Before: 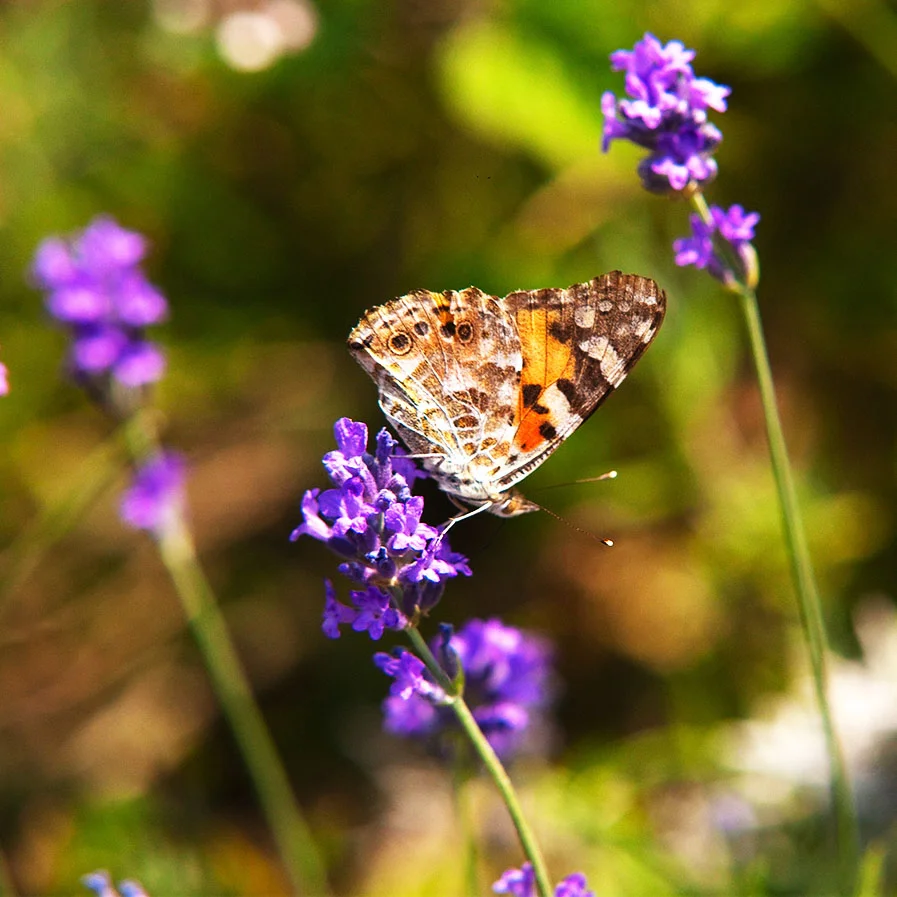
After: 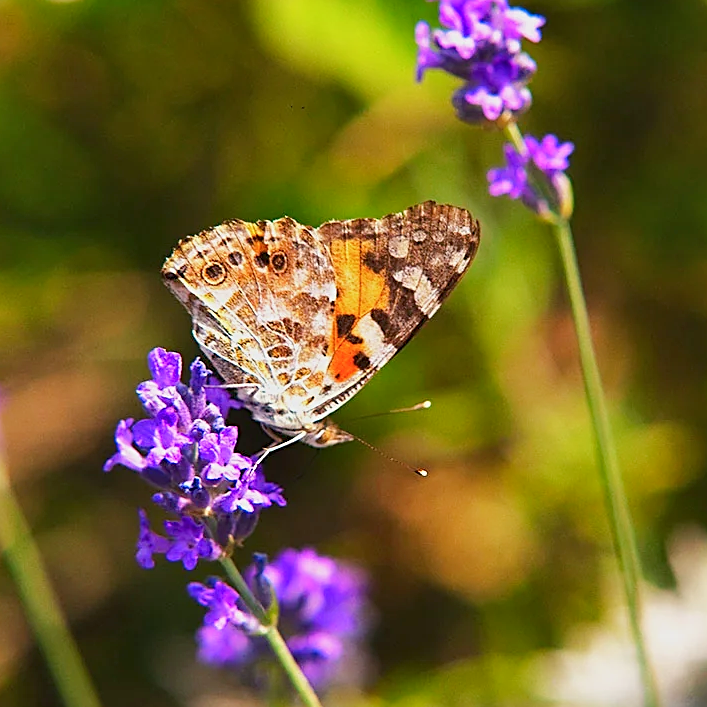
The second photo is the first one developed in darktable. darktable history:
crop and rotate: left 20.751%, top 7.877%, right 0.349%, bottom 13.282%
color balance rgb: shadows lift › chroma 2.018%, shadows lift › hue 247.17°, perceptual saturation grading › global saturation 0.096%, perceptual brilliance grading › mid-tones 9.132%, perceptual brilliance grading › shadows 14.277%, contrast -10.522%
sharpen: on, module defaults
shadows and highlights: shadows 36.34, highlights -26.78, soften with gaussian
